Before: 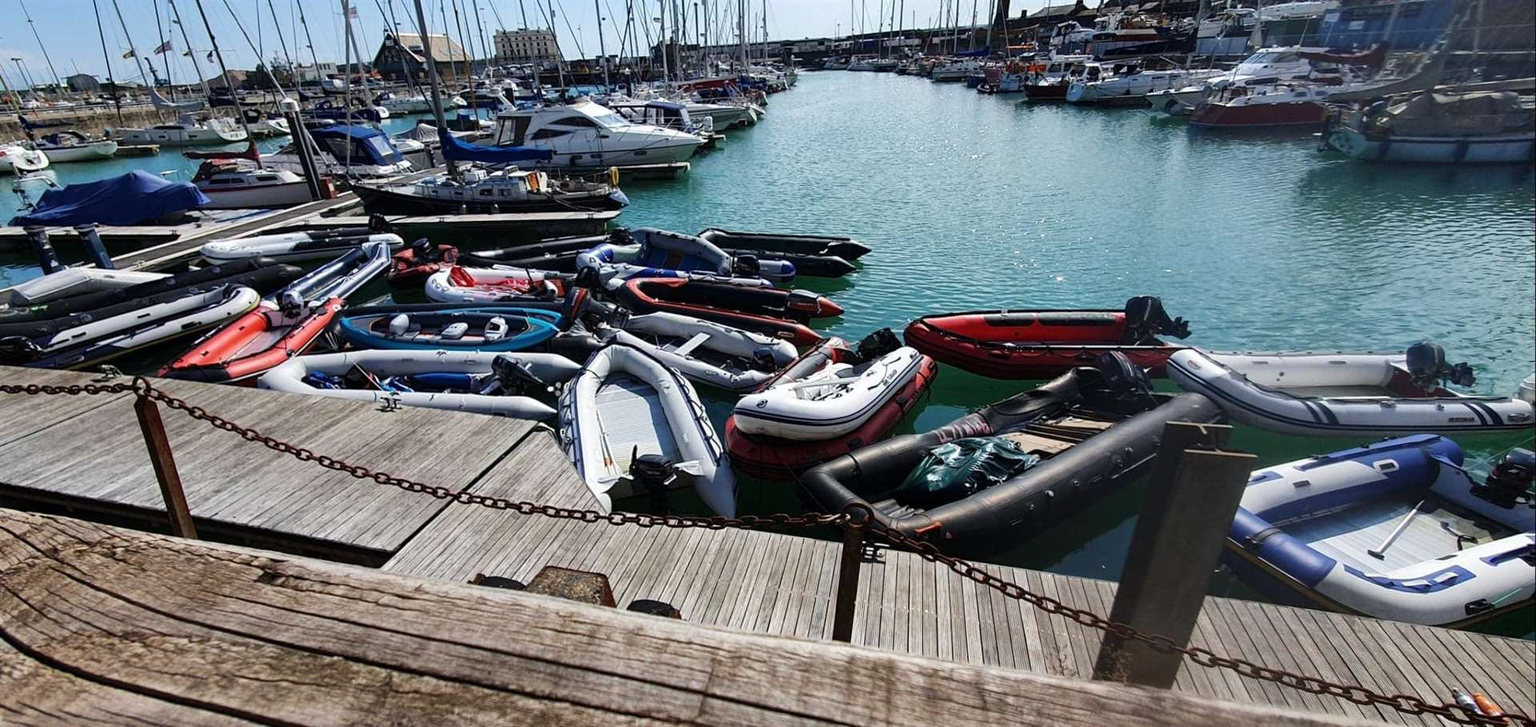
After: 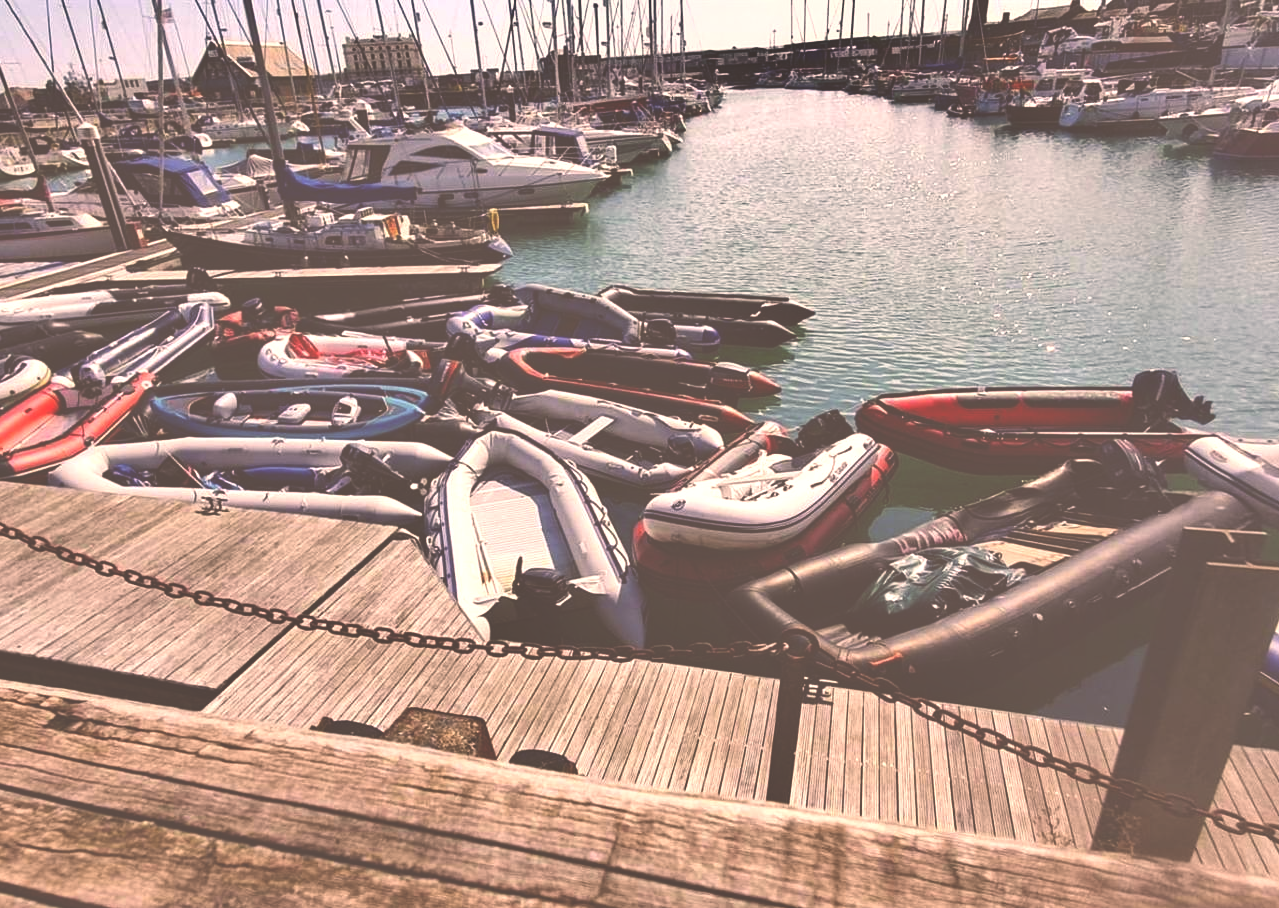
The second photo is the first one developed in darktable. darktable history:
crop and rotate: left 14.292%, right 19.041%
exposure: black level correction -0.071, exposure 0.5 EV, compensate highlight preservation false
color correction: highlights a* 17.88, highlights b* 18.79
shadows and highlights: soften with gaussian
